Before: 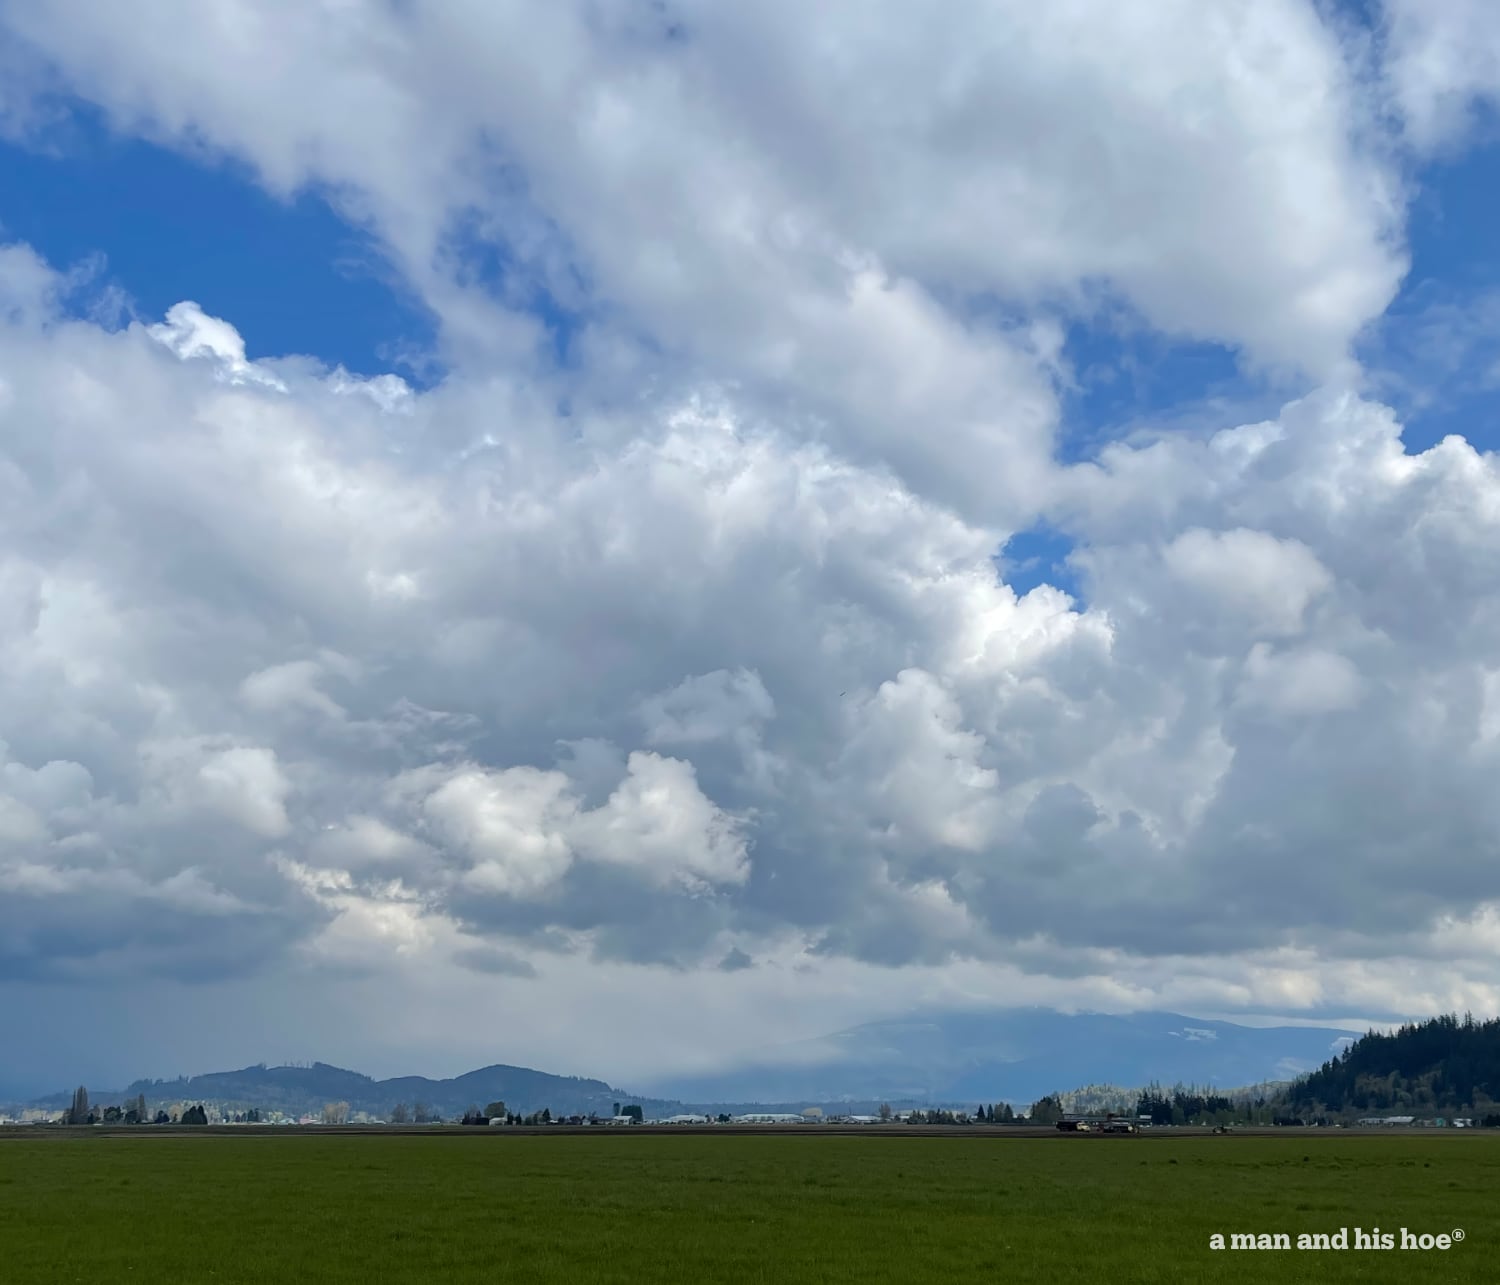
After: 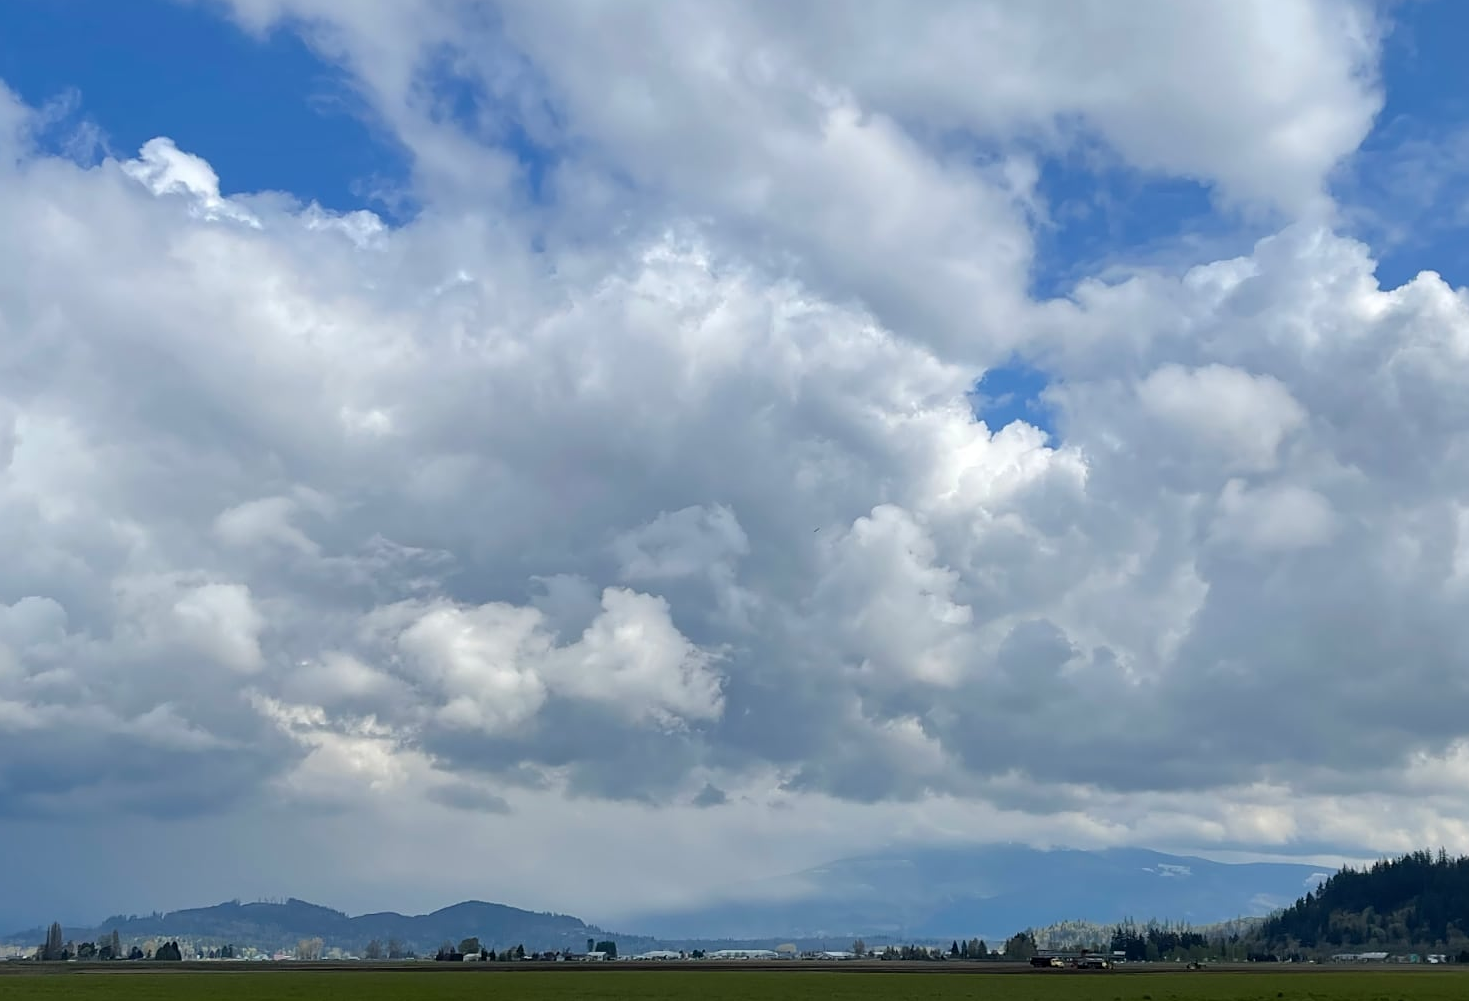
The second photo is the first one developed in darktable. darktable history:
rotate and perspective: automatic cropping original format, crop left 0, crop top 0
crop and rotate: left 1.814%, top 12.818%, right 0.25%, bottom 9.225%
sharpen: amount 0.2
